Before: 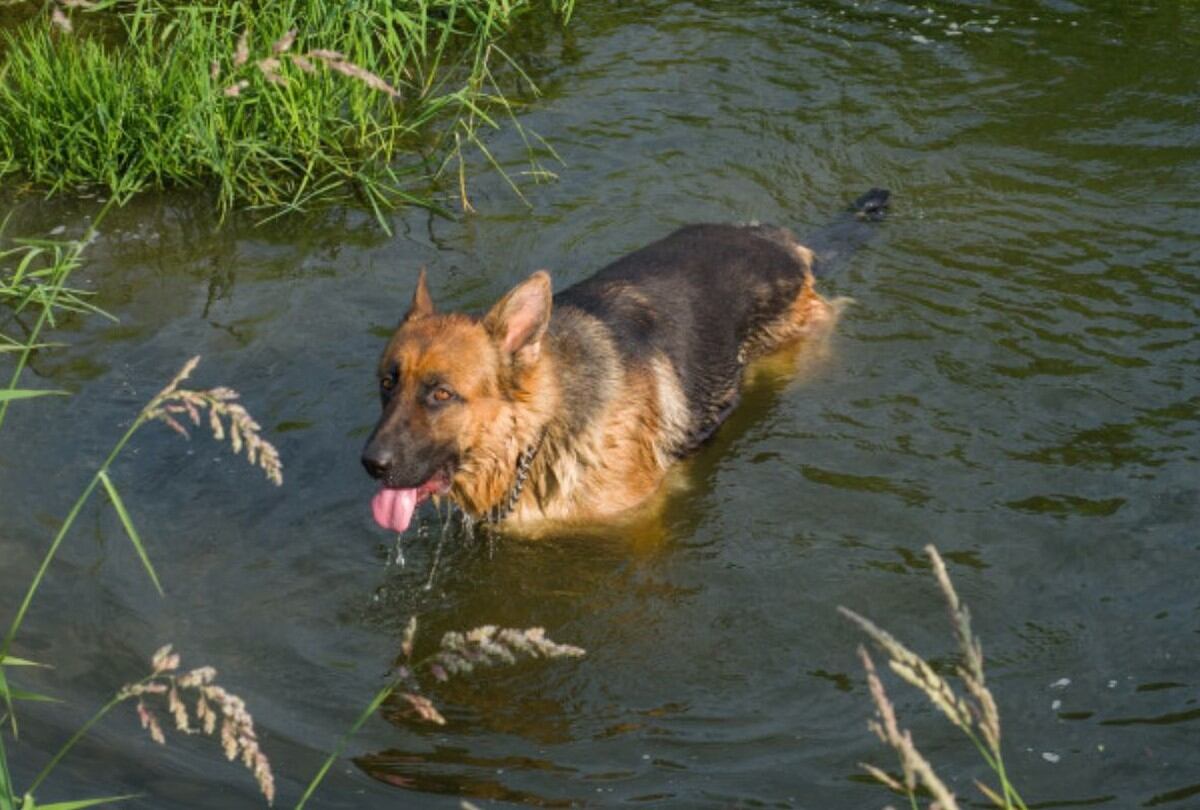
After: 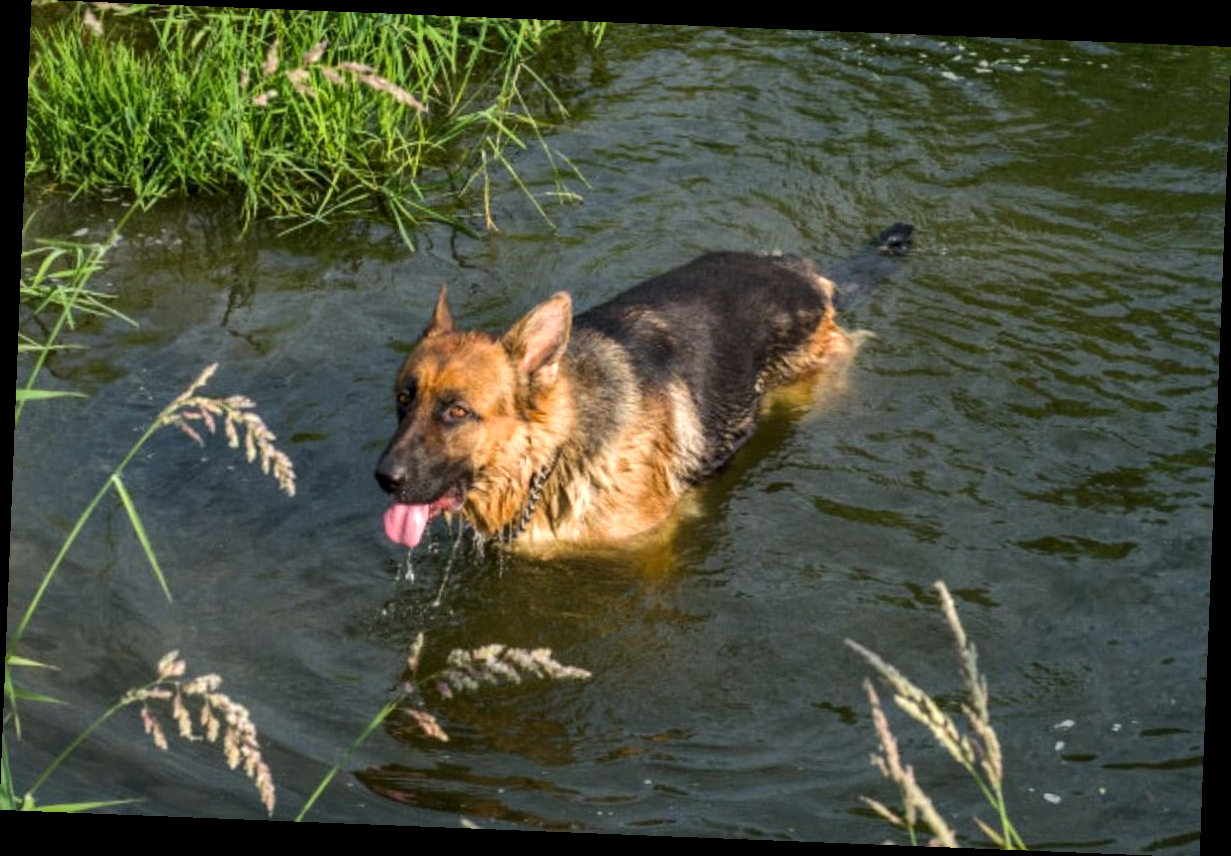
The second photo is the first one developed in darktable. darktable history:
exposure: exposure 0.2 EV, compensate highlight preservation false
shadows and highlights: radius 121.13, shadows 21.4, white point adjustment -9.72, highlights -14.39, soften with gaussian
rotate and perspective: rotation 2.27°, automatic cropping off
local contrast: detail 130%
tone equalizer: -8 EV -0.417 EV, -7 EV -0.389 EV, -6 EV -0.333 EV, -5 EV -0.222 EV, -3 EV 0.222 EV, -2 EV 0.333 EV, -1 EV 0.389 EV, +0 EV 0.417 EV, edges refinement/feathering 500, mask exposure compensation -1.57 EV, preserve details no
color balance rgb: on, module defaults
